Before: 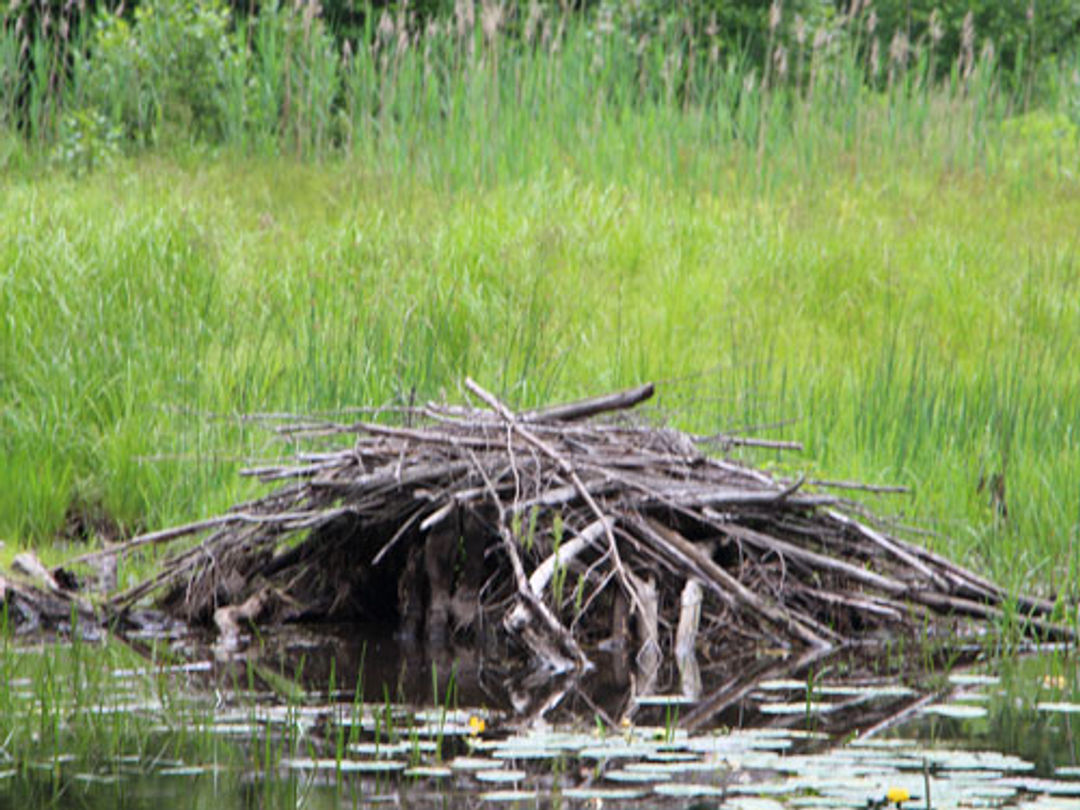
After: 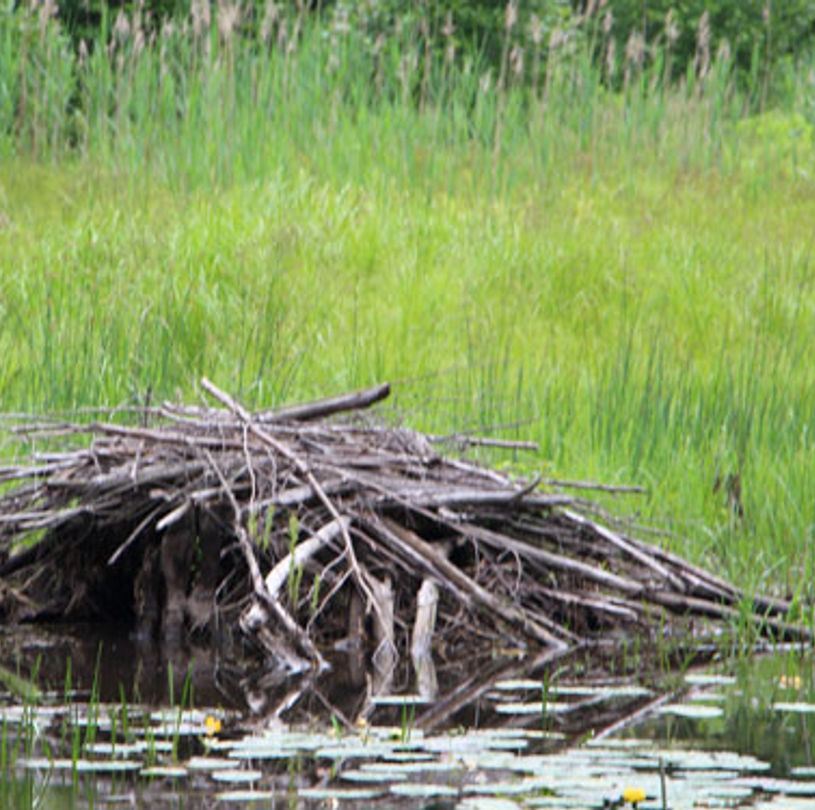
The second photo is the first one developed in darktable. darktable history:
crop and rotate: left 24.48%
